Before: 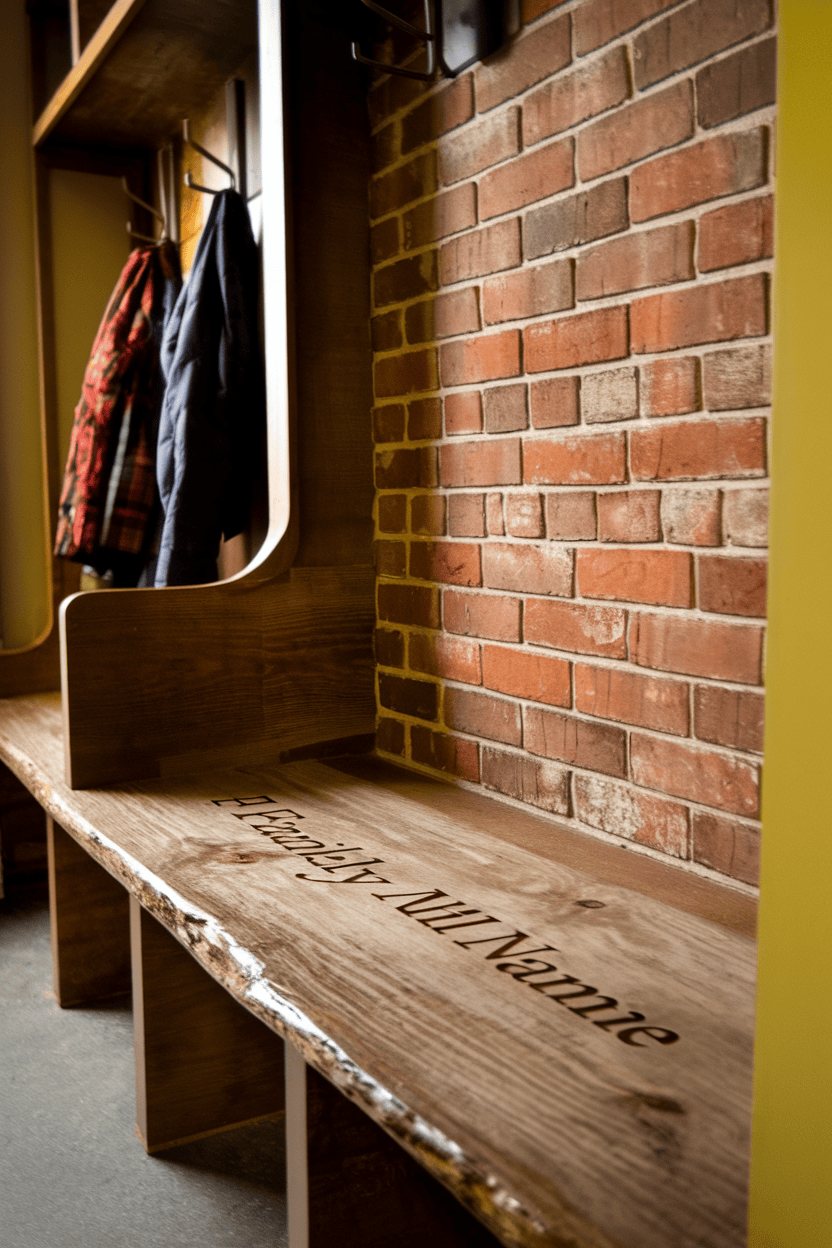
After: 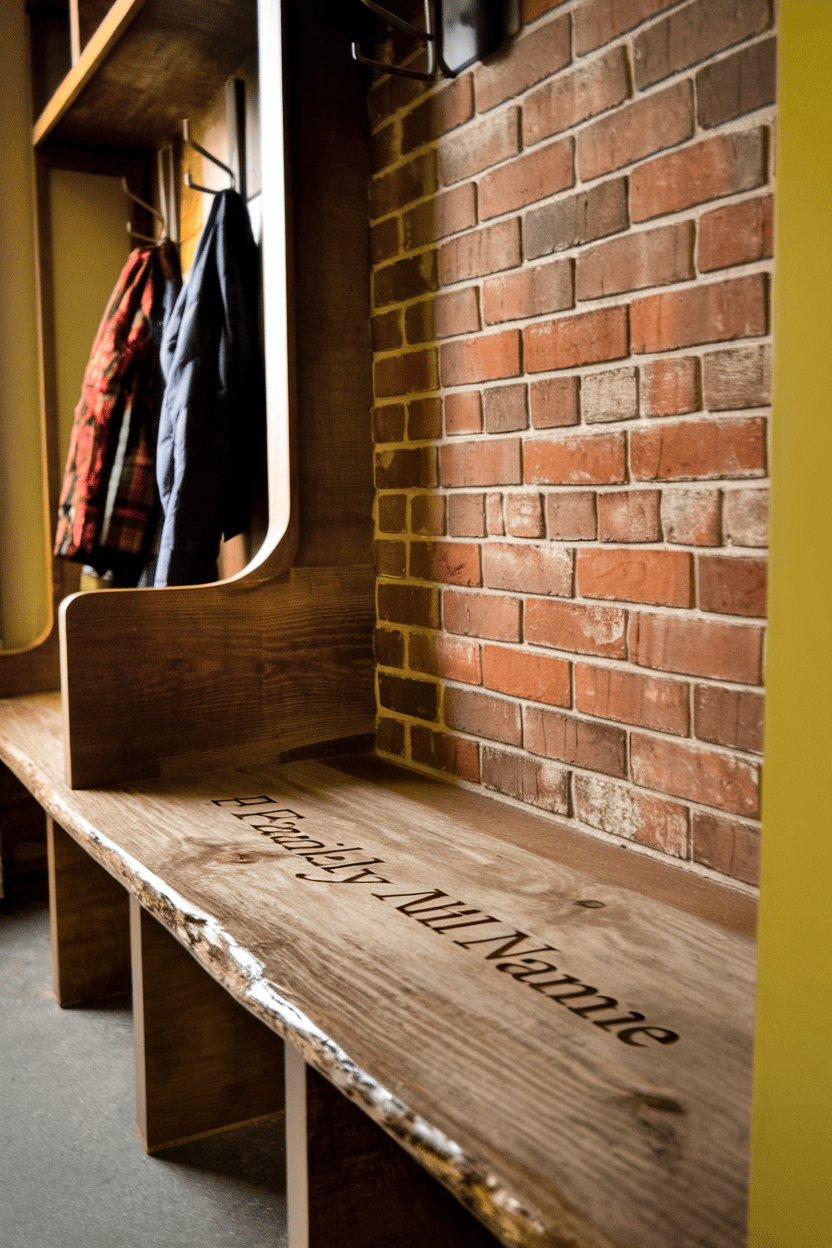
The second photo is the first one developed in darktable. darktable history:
color balance rgb: shadows lift › chroma 2.041%, shadows lift › hue 219.55°, perceptual saturation grading › global saturation -0.116%
shadows and highlights: shadows 60.61, highlights -60.29, soften with gaussian
